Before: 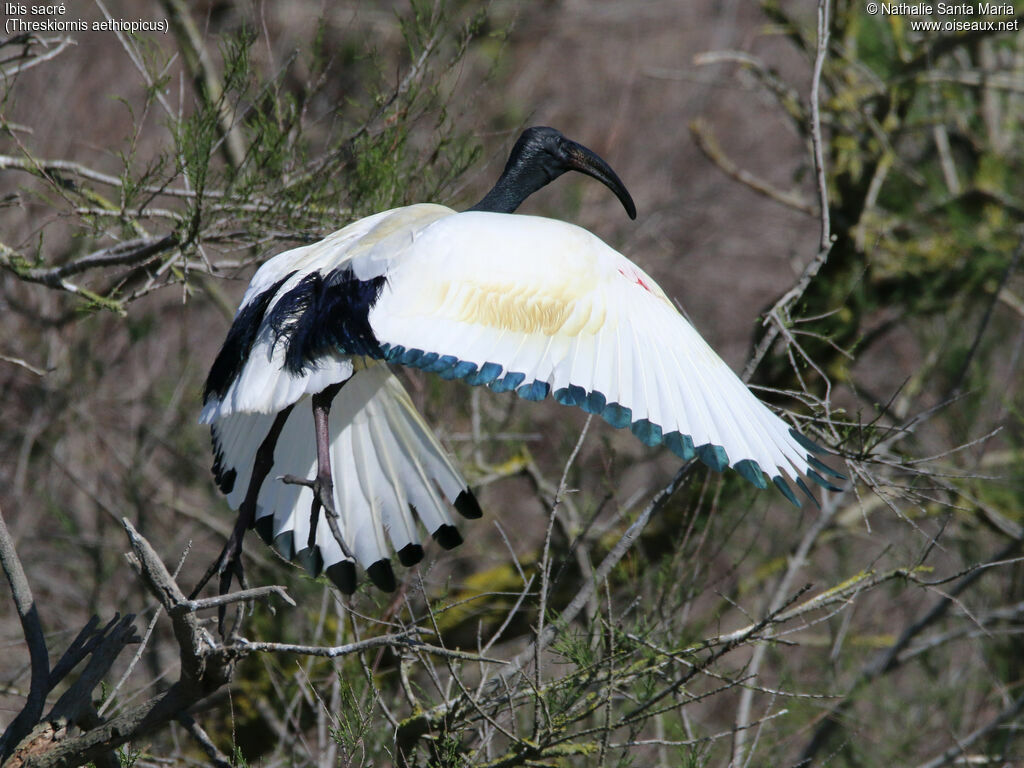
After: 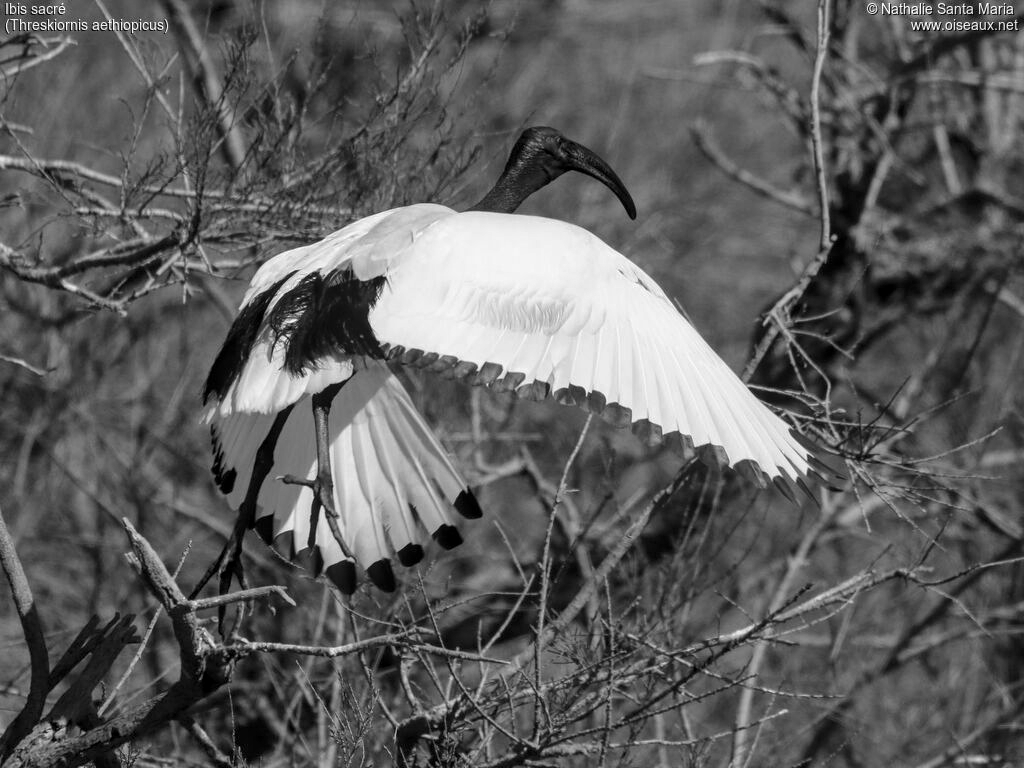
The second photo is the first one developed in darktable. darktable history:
monochrome: on, module defaults
local contrast: on, module defaults
color correction: highlights a* 5.59, highlights b* 5.24, saturation 0.68
